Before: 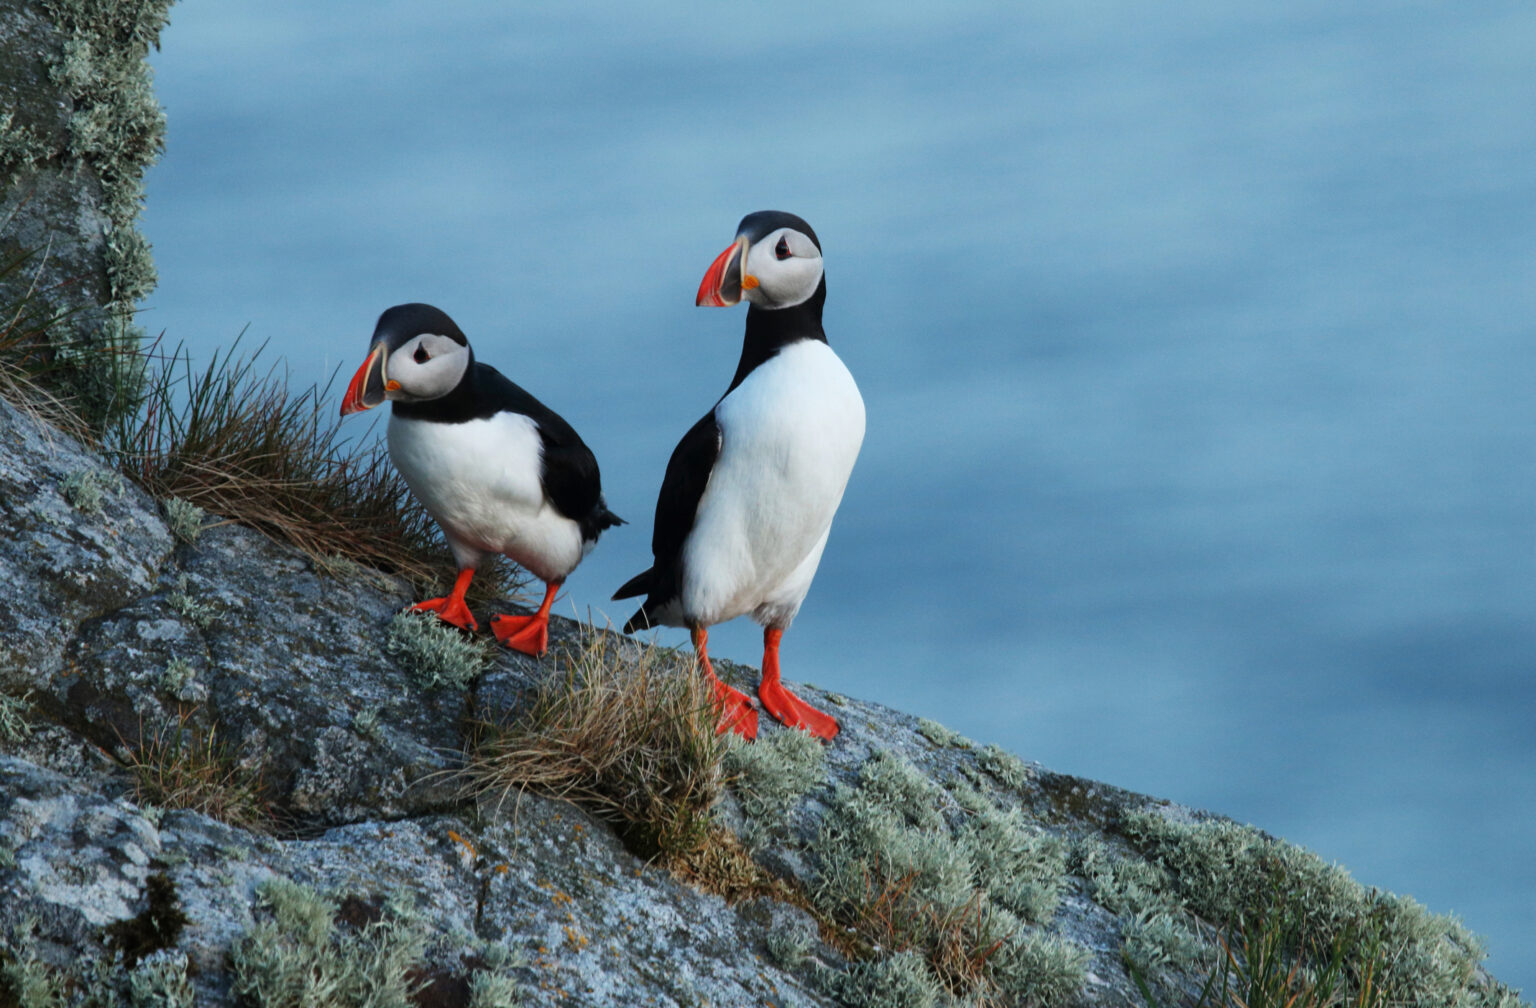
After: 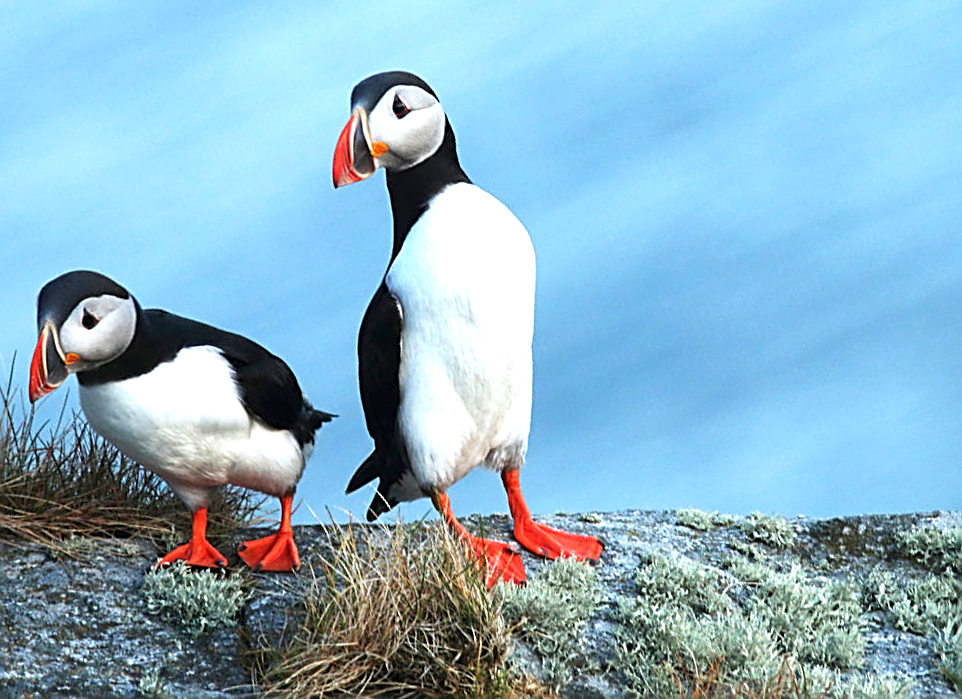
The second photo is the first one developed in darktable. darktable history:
crop and rotate: angle 18.13°, left 6.921%, right 3.767%, bottom 1.071%
exposure: exposure 1 EV, compensate highlight preservation false
base curve: curves: ch0 [(0, 0) (0.297, 0.298) (1, 1)], preserve colors none
sharpen: amount 0.996
